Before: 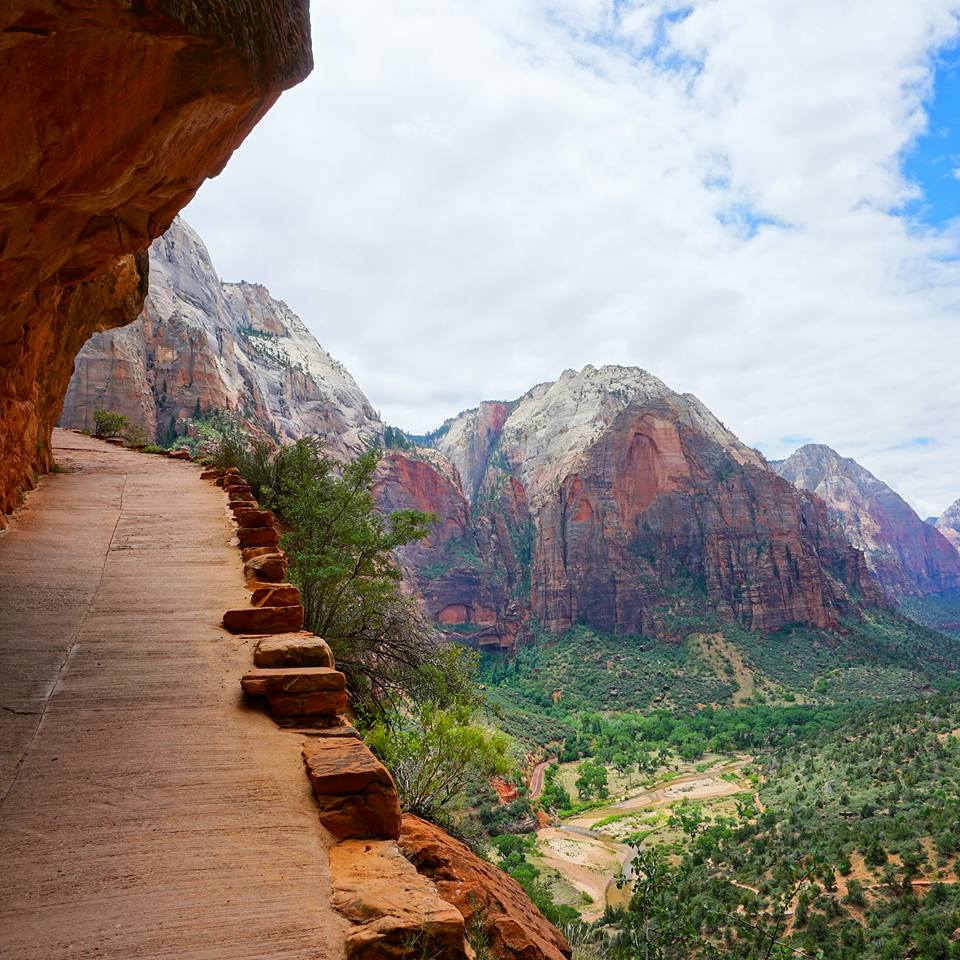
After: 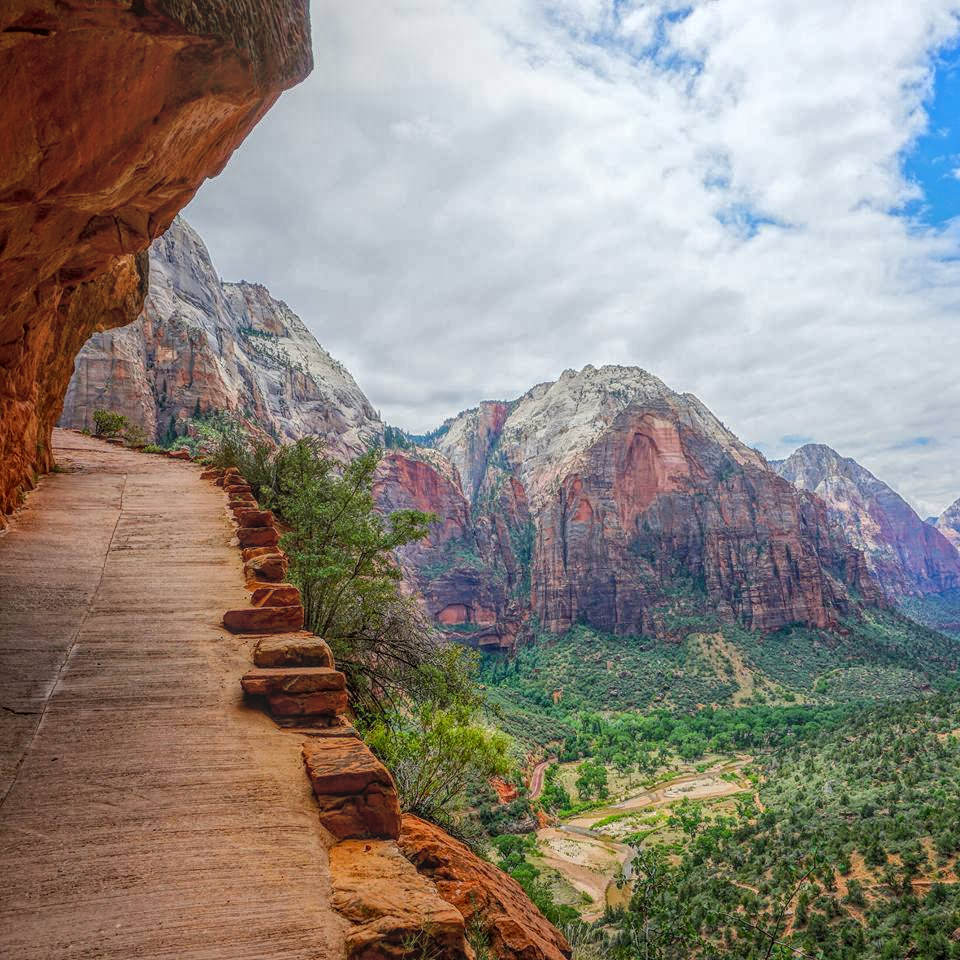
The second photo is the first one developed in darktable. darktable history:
local contrast: highlights 20%, shadows 29%, detail 199%, midtone range 0.2
